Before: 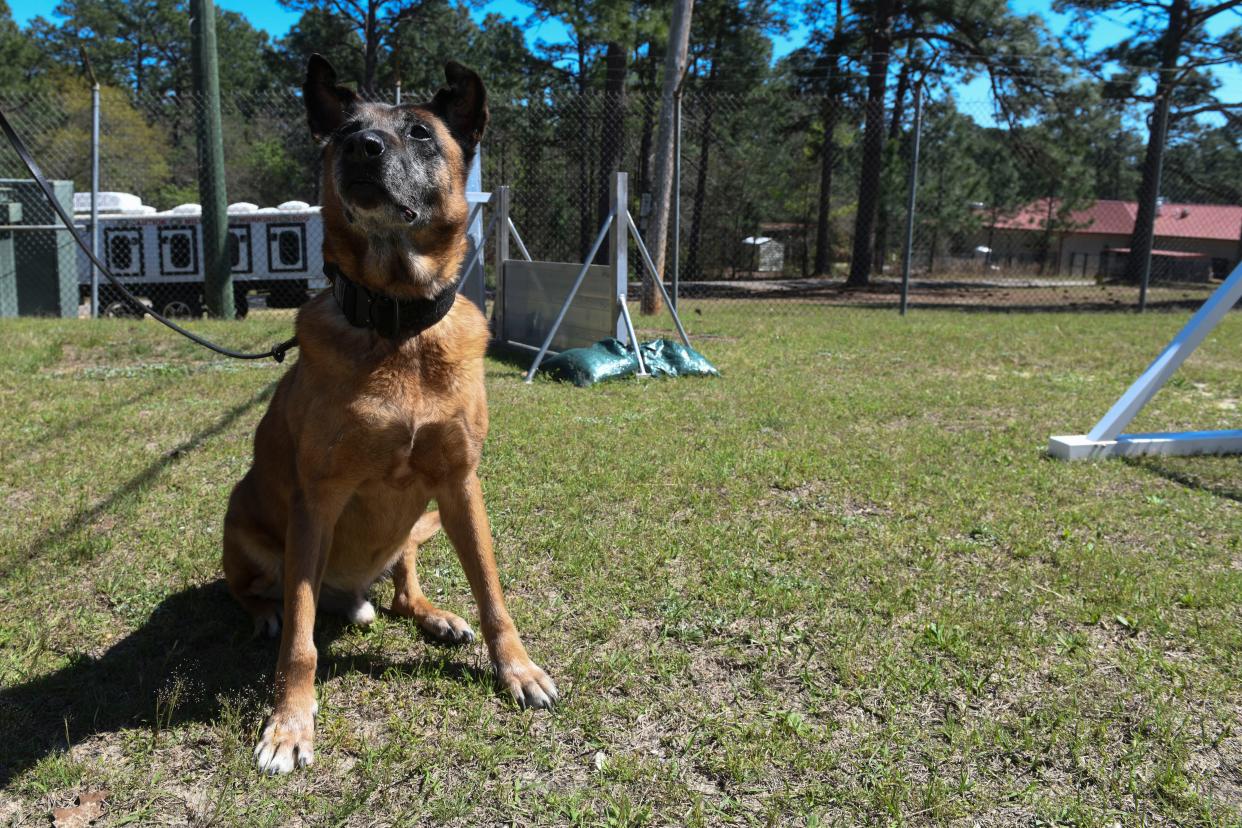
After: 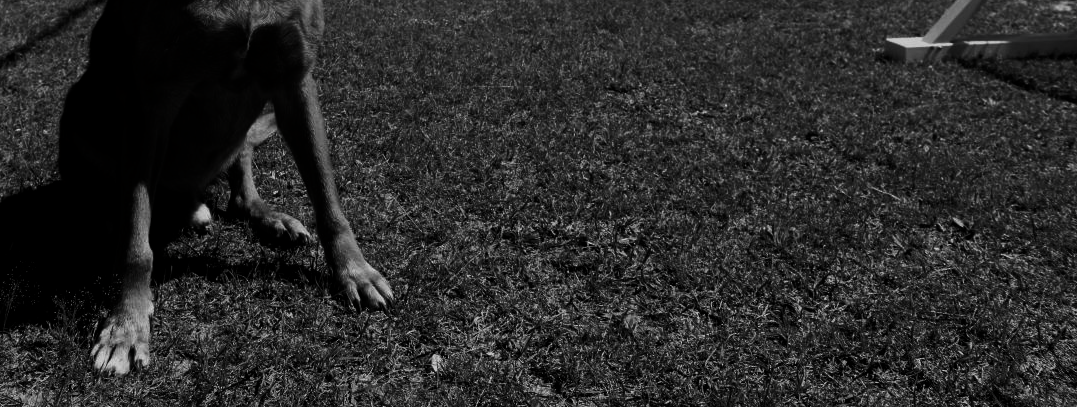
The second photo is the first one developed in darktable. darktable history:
crop and rotate: left 13.231%, top 48.128%, bottom 2.715%
contrast brightness saturation: contrast 0.024, brightness -0.993, saturation -0.994
filmic rgb: black relative exposure -11.37 EV, white relative exposure 3.23 EV, hardness 6.73
